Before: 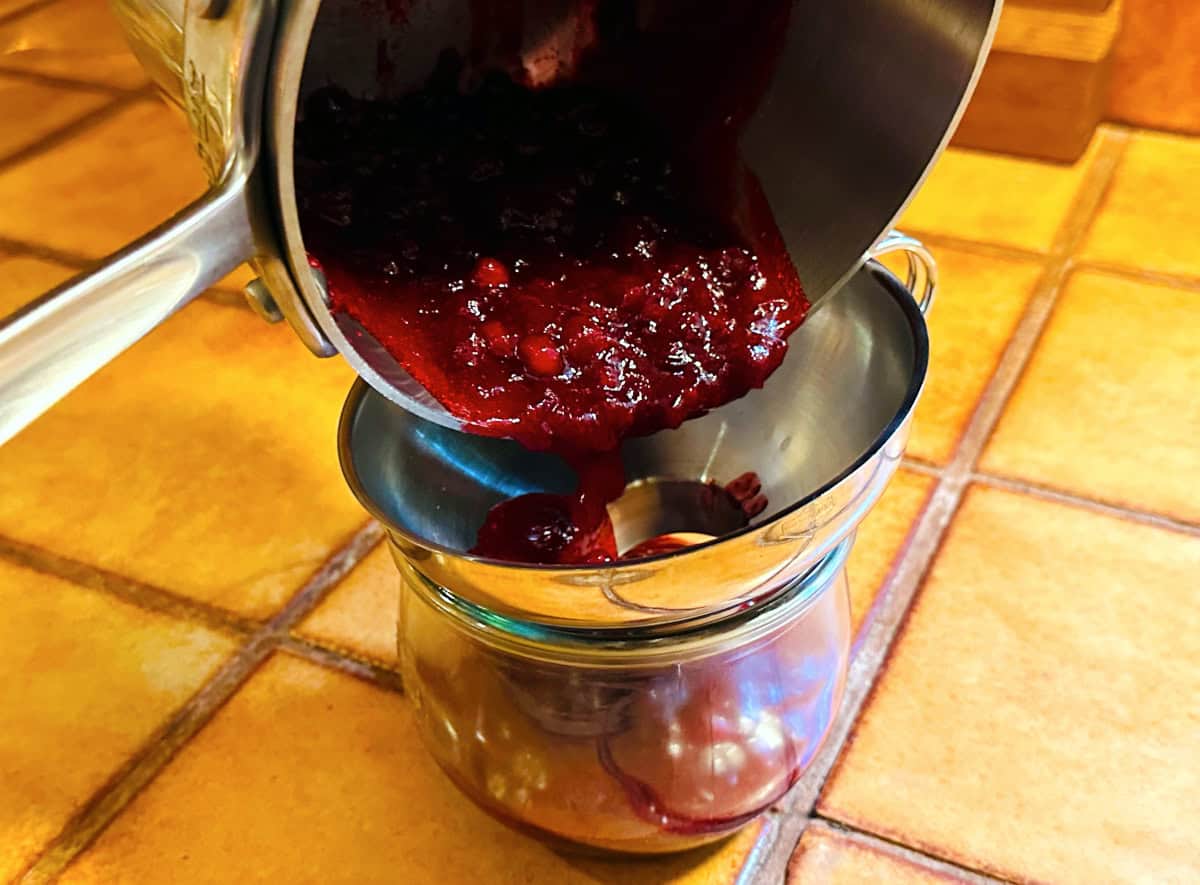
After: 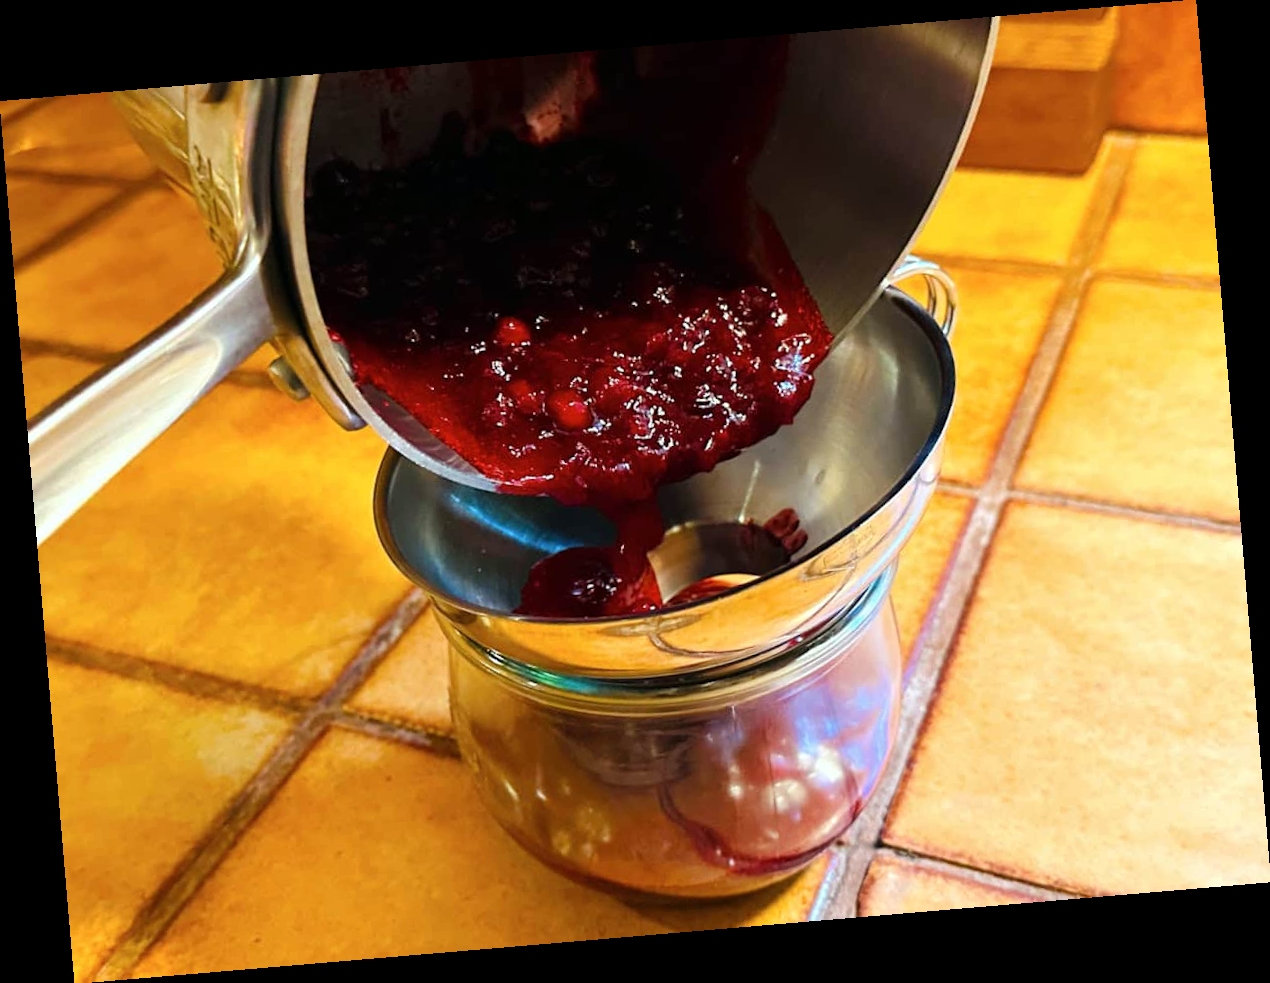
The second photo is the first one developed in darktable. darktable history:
rotate and perspective: rotation -4.86°, automatic cropping off
tone equalizer: on, module defaults
